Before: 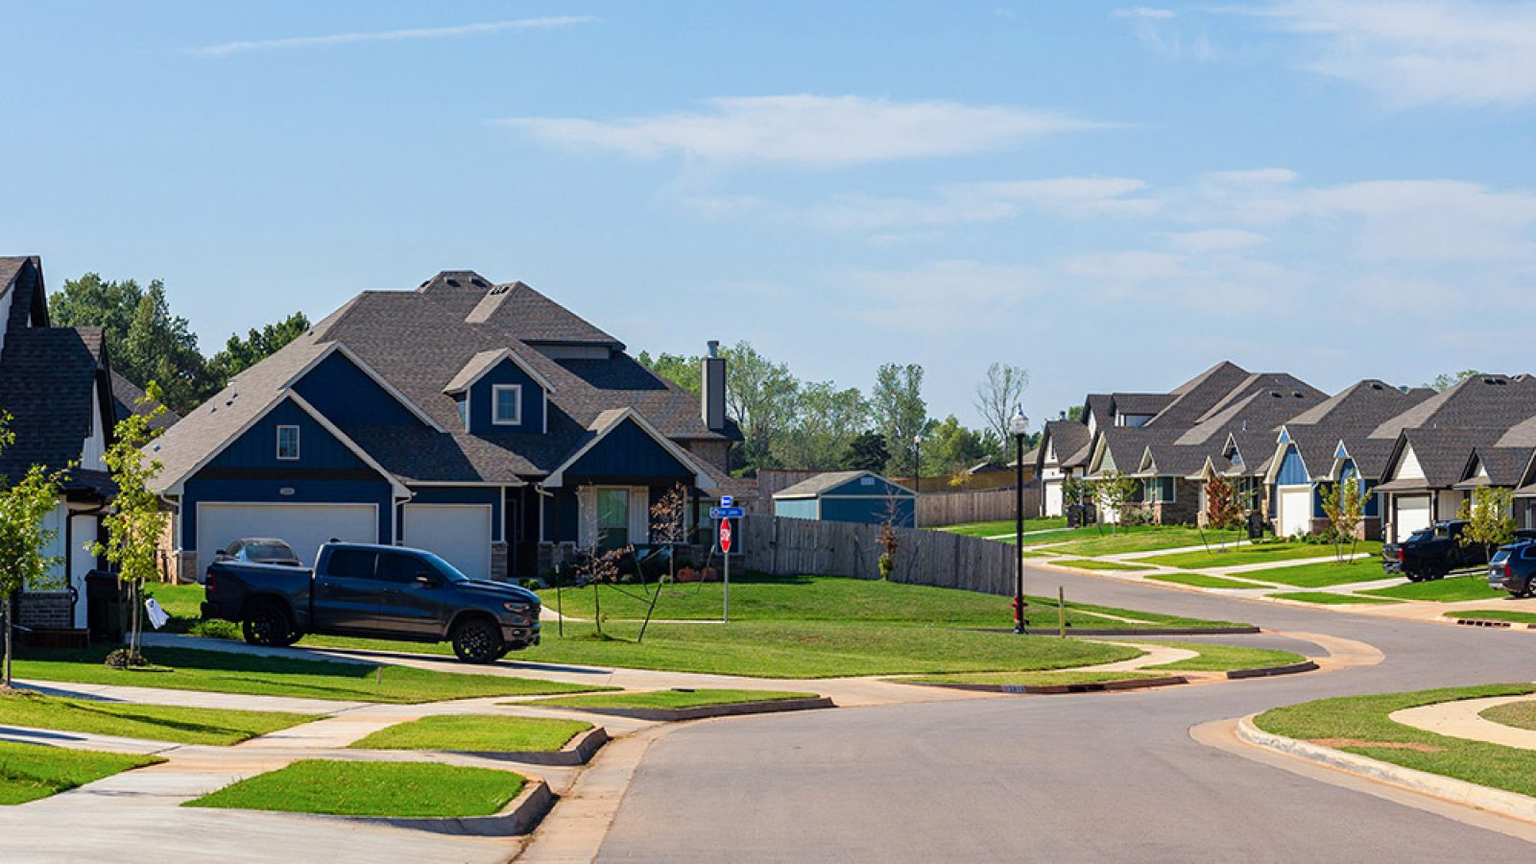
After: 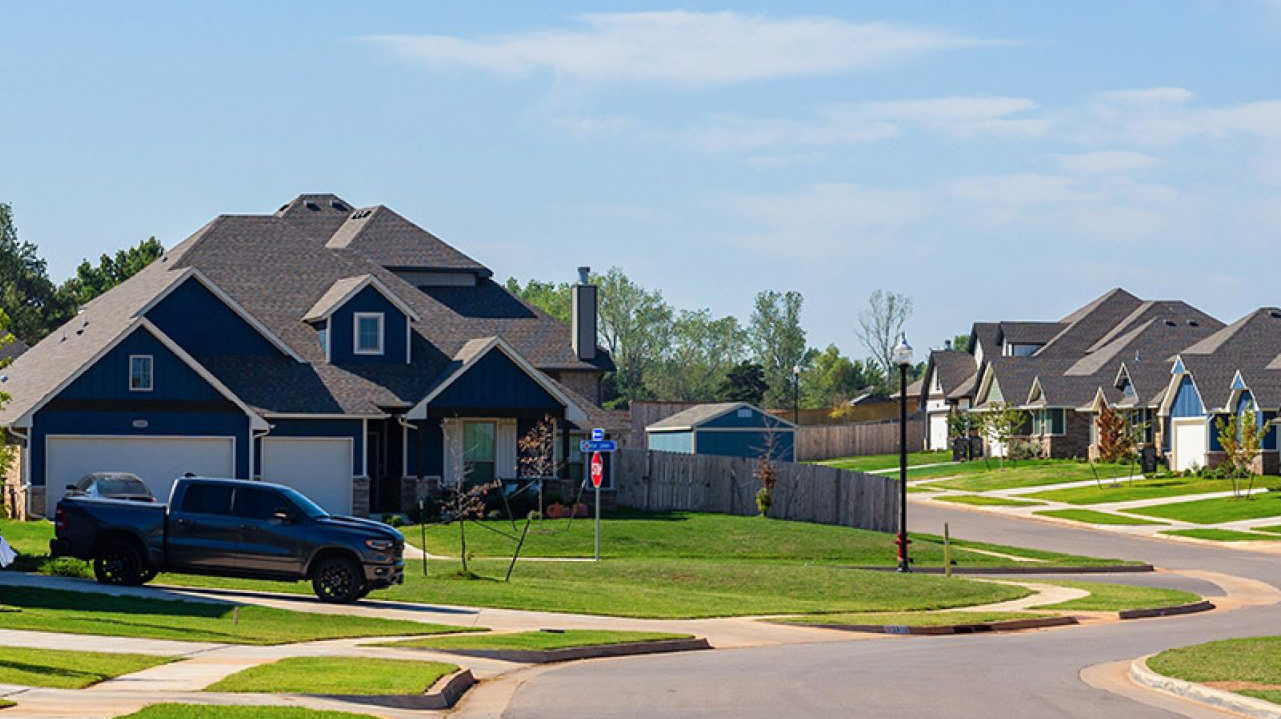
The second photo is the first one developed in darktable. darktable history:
crop and rotate: left 10.052%, top 9.865%, right 9.827%, bottom 10.176%
